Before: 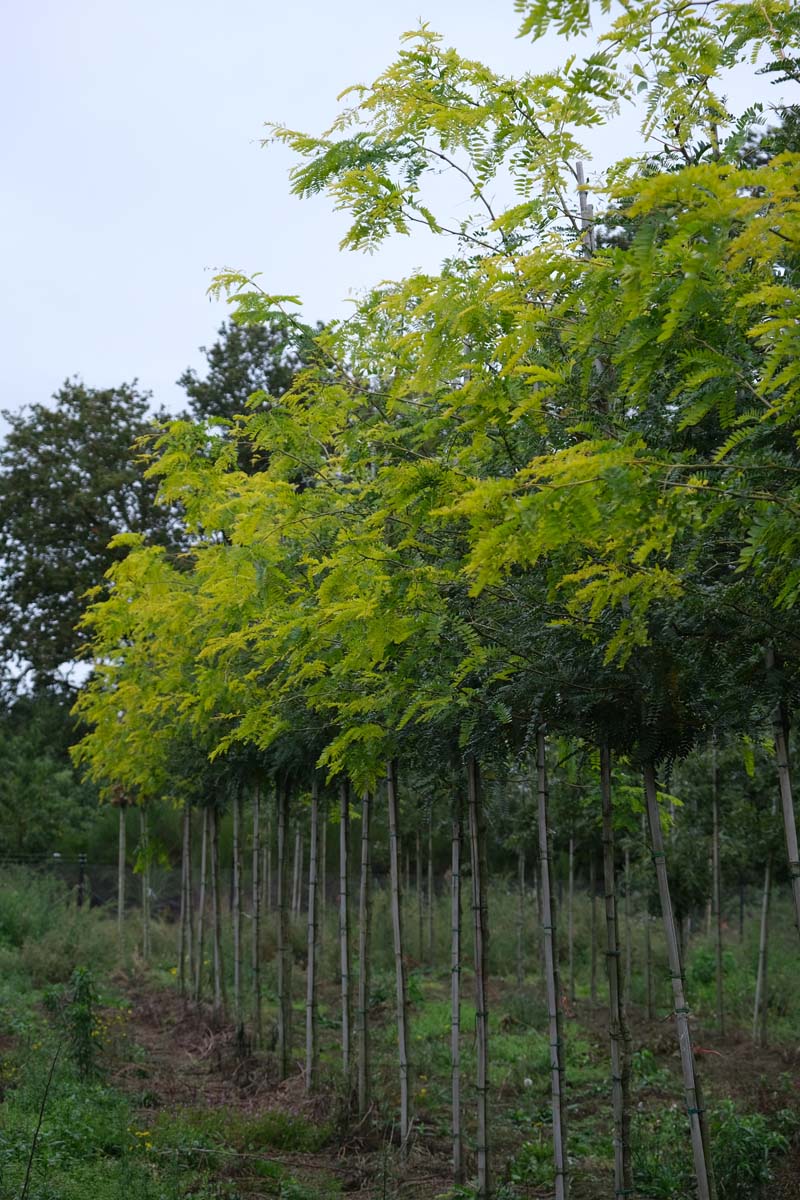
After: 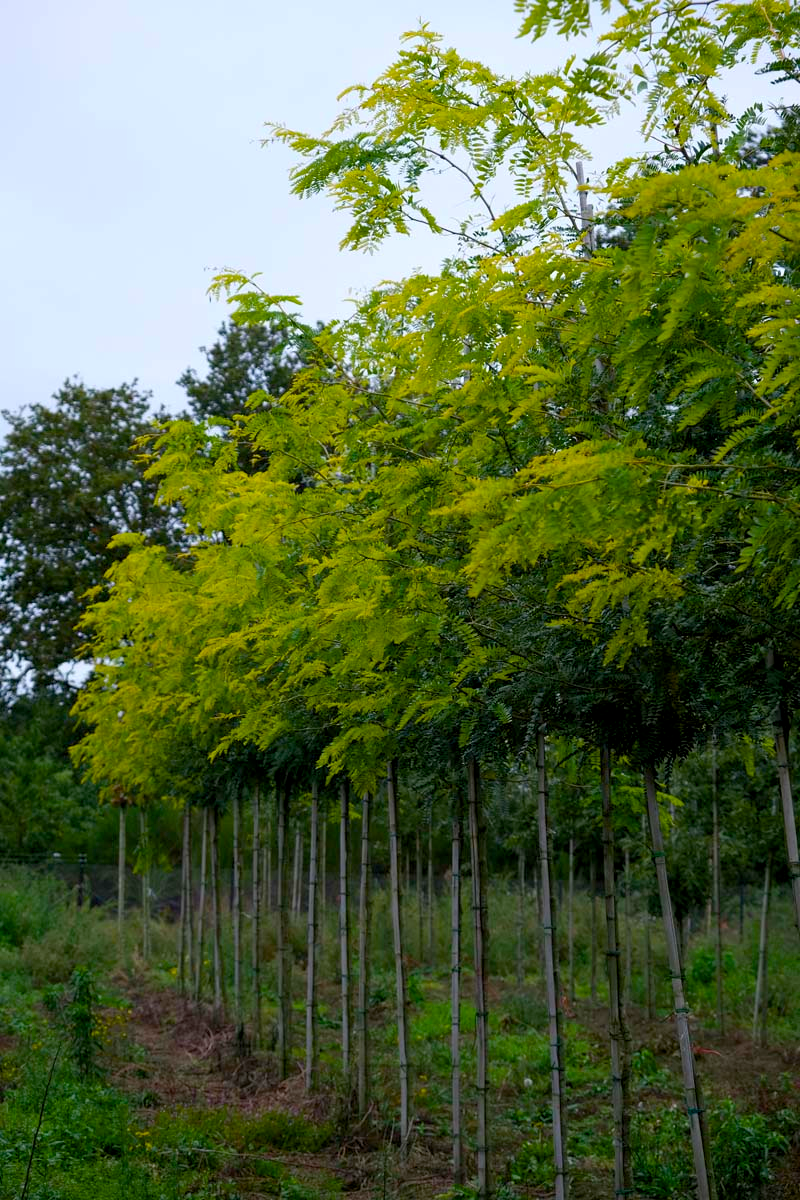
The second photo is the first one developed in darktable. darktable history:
color balance rgb: global offset › luminance -0.472%, perceptual saturation grading › global saturation 37.249%, perceptual saturation grading › shadows 34.862%
